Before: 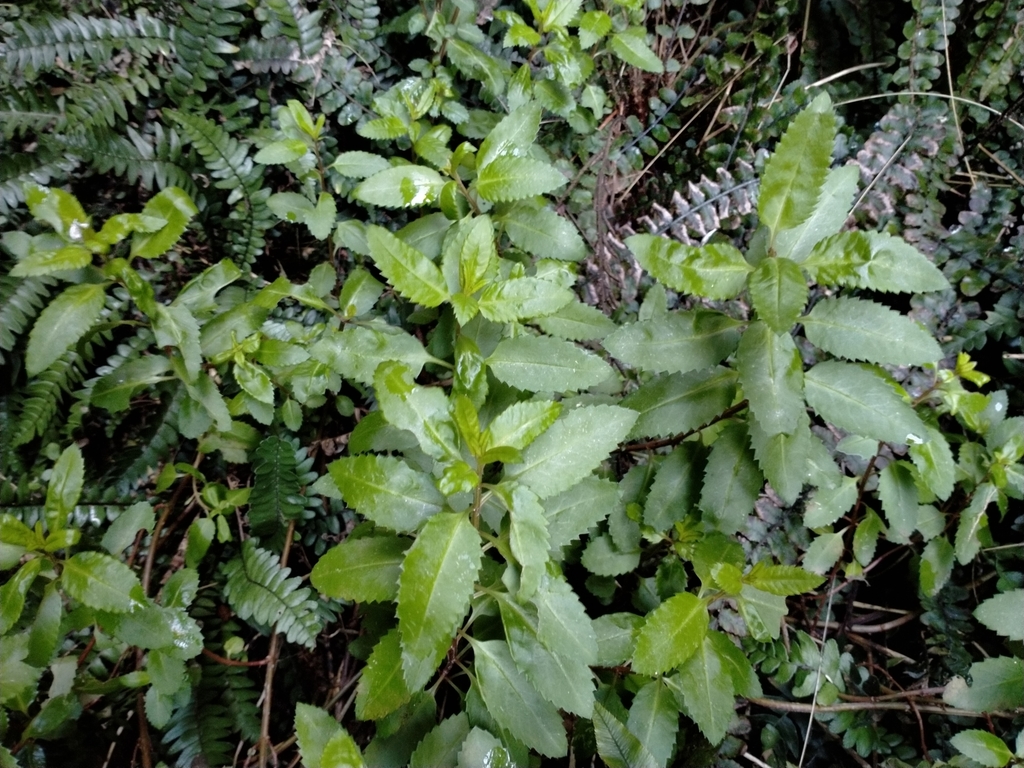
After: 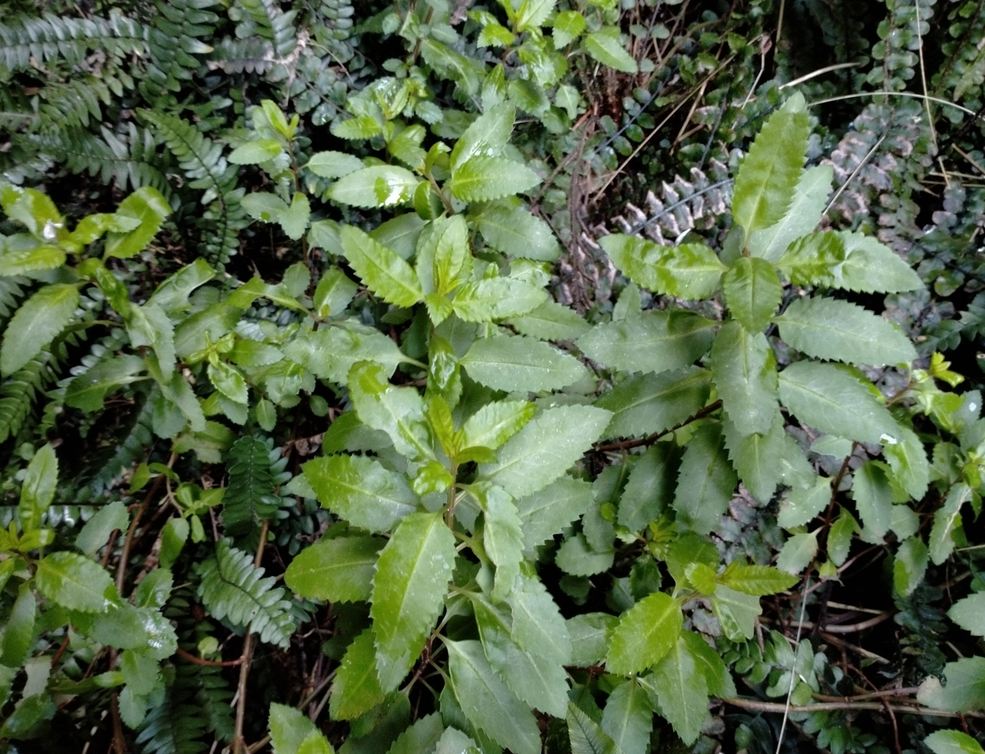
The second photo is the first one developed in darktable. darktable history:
crop and rotate: left 2.549%, right 1.206%, bottom 1.81%
